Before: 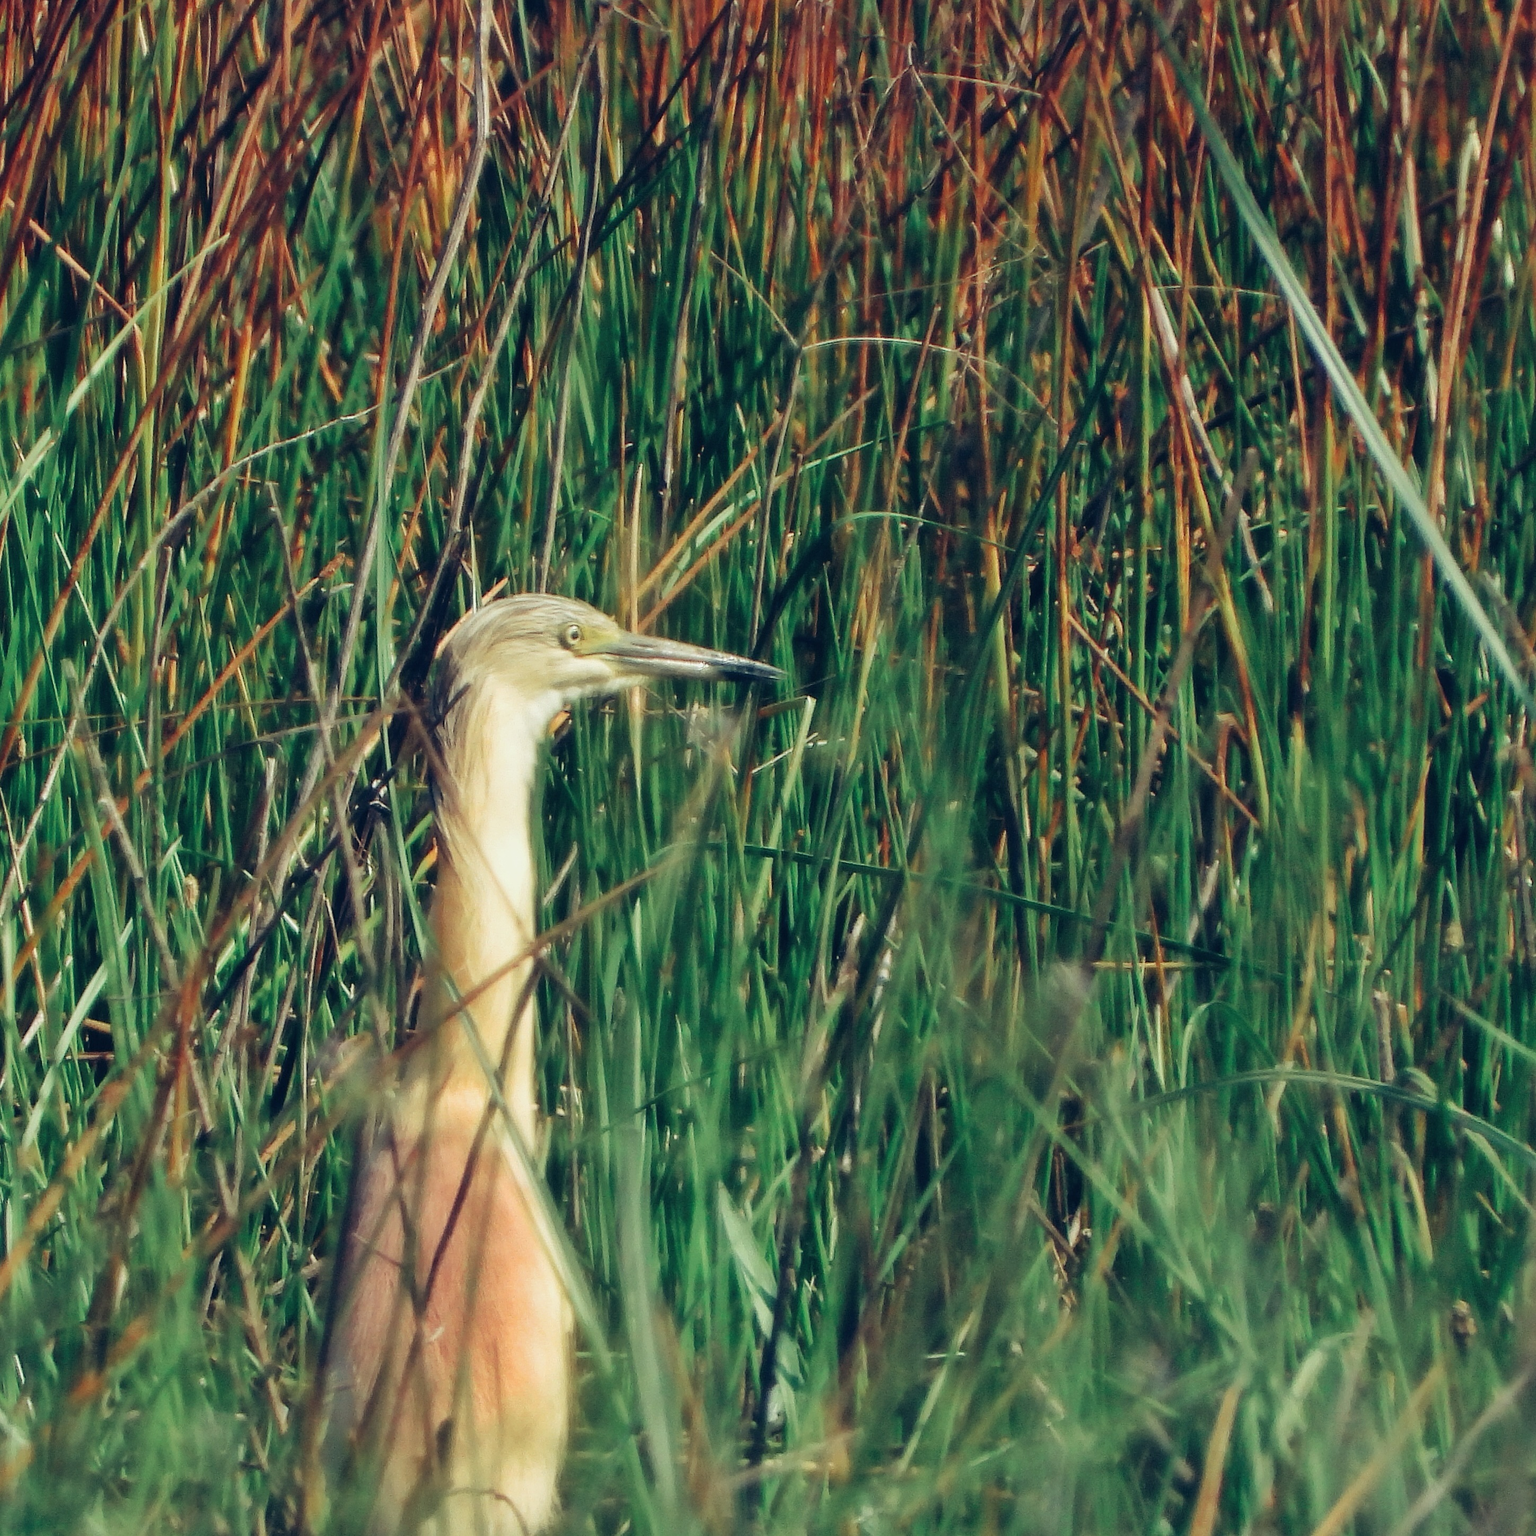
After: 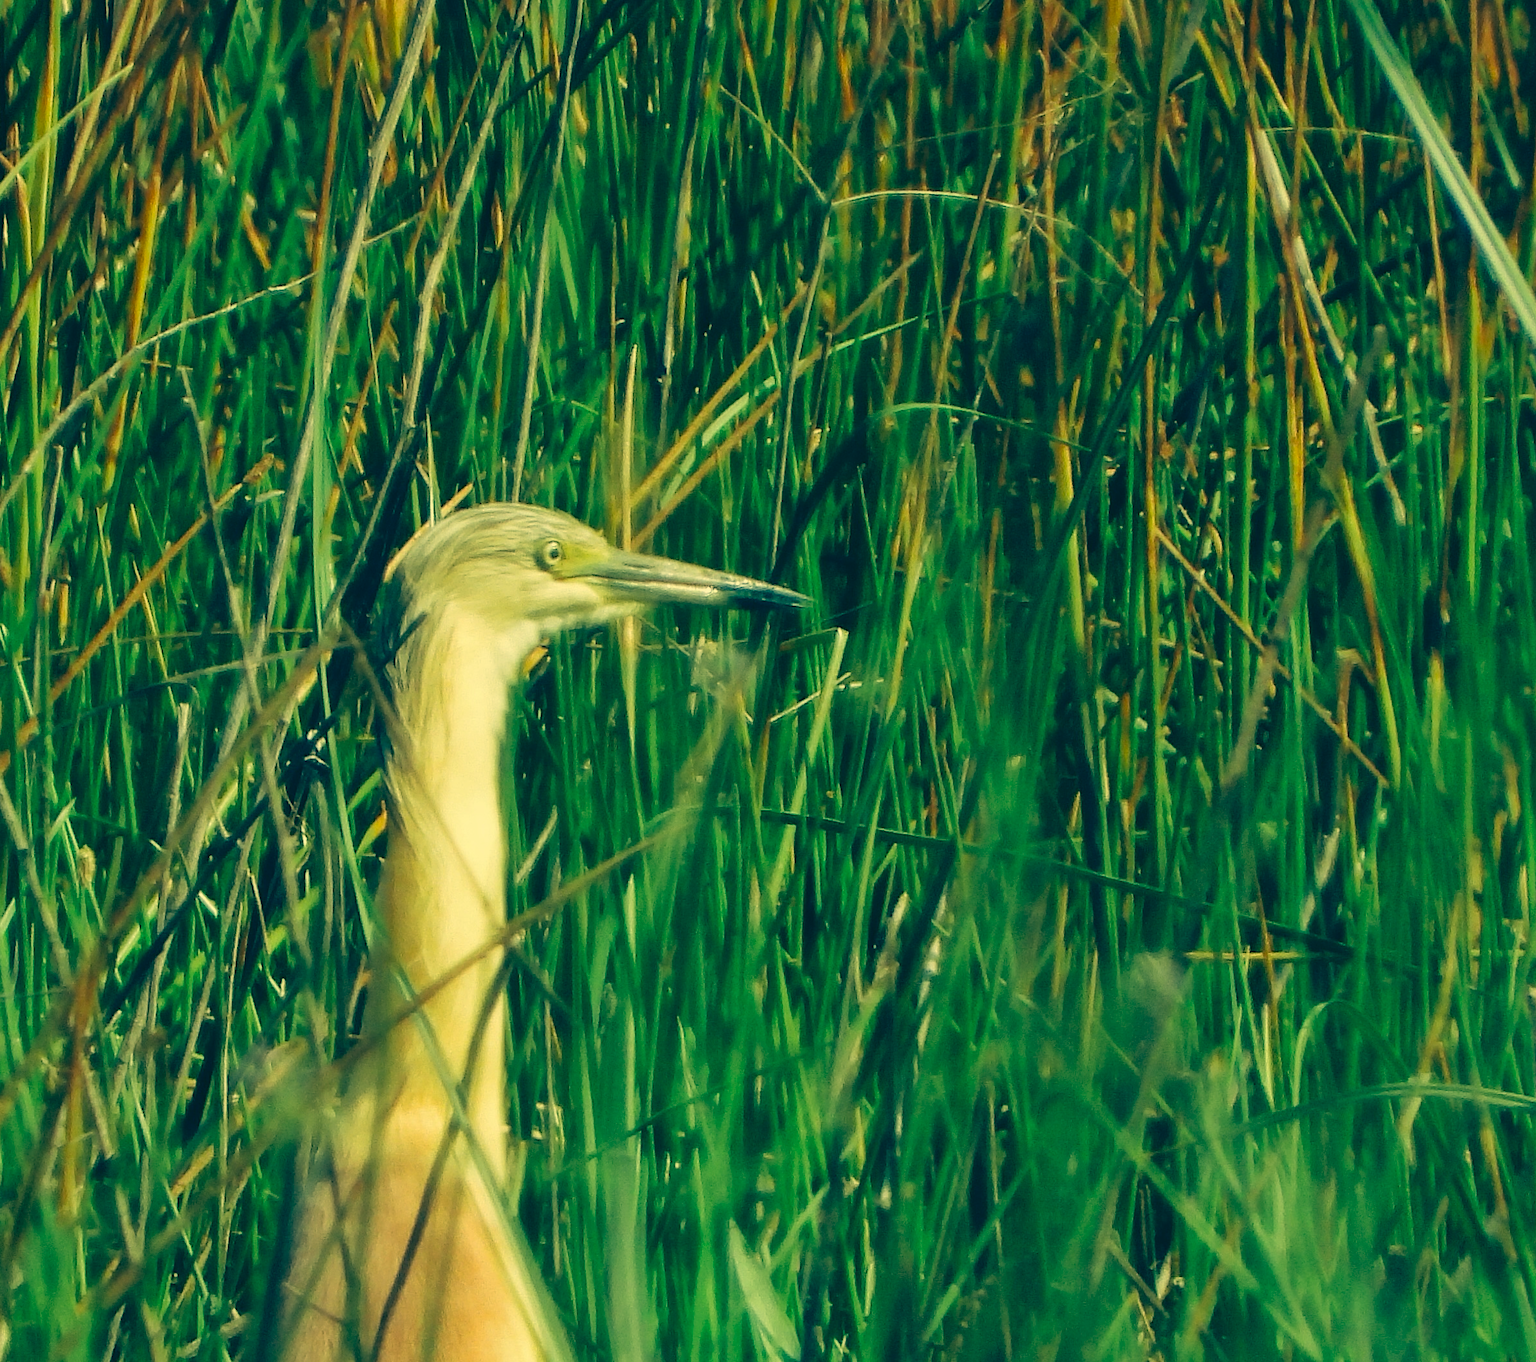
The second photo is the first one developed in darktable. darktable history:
crop: left 7.856%, top 11.836%, right 10.12%, bottom 15.387%
color correction: highlights a* 1.83, highlights b* 34.02, shadows a* -36.68, shadows b* -5.48
